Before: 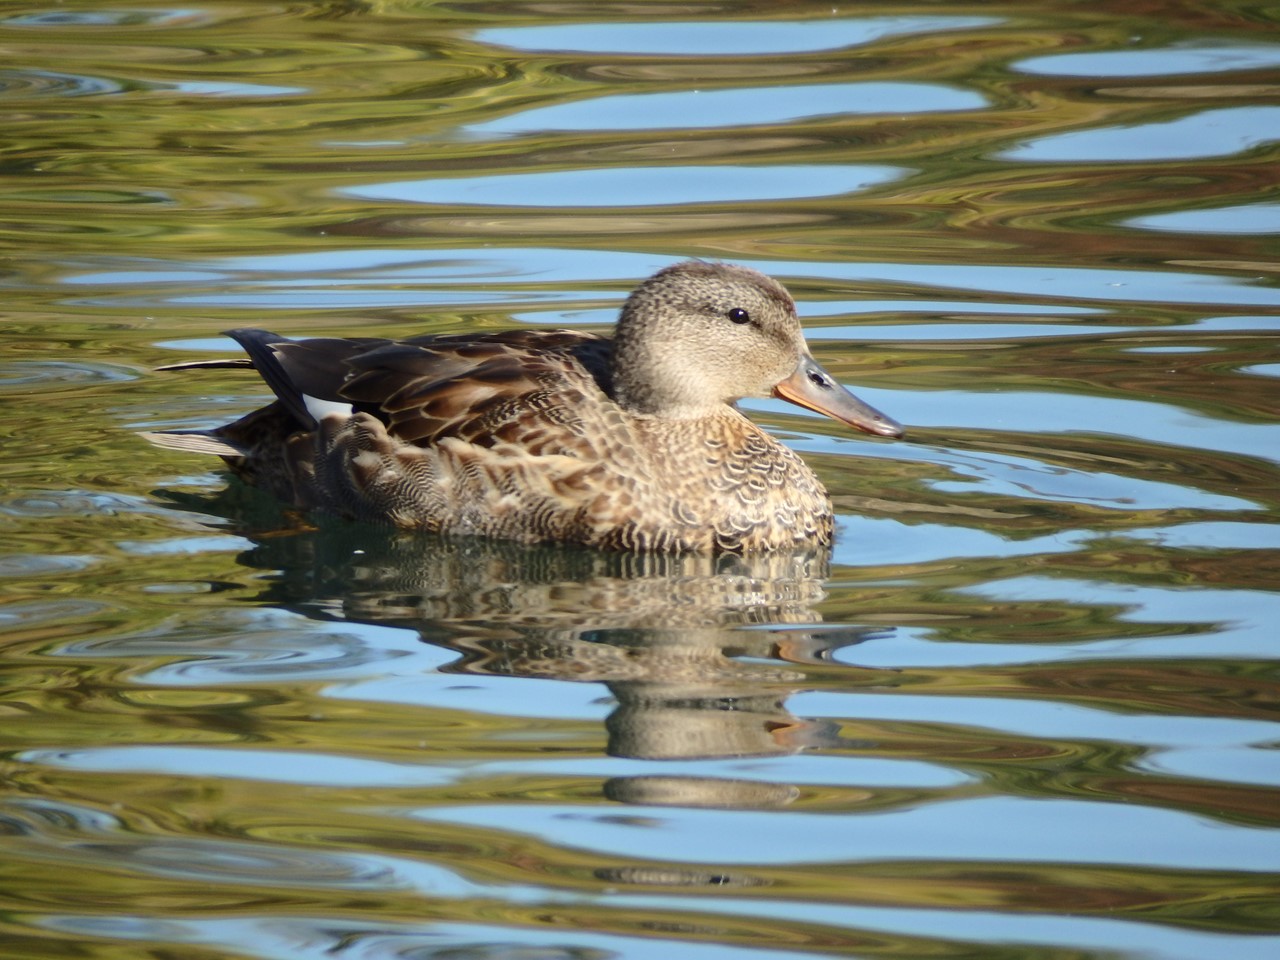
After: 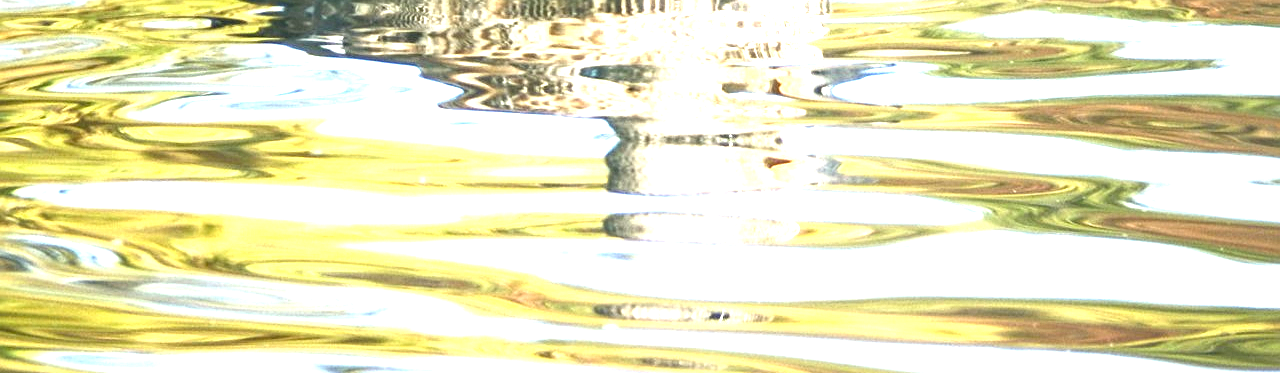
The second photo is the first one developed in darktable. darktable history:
crop and rotate: top 58.771%, bottom 2.29%
exposure: black level correction 0.001, exposure 2.511 EV, compensate highlight preservation false
local contrast: highlights 34%, detail 134%
sharpen: radius 2.142, amount 0.378, threshold 0.229
